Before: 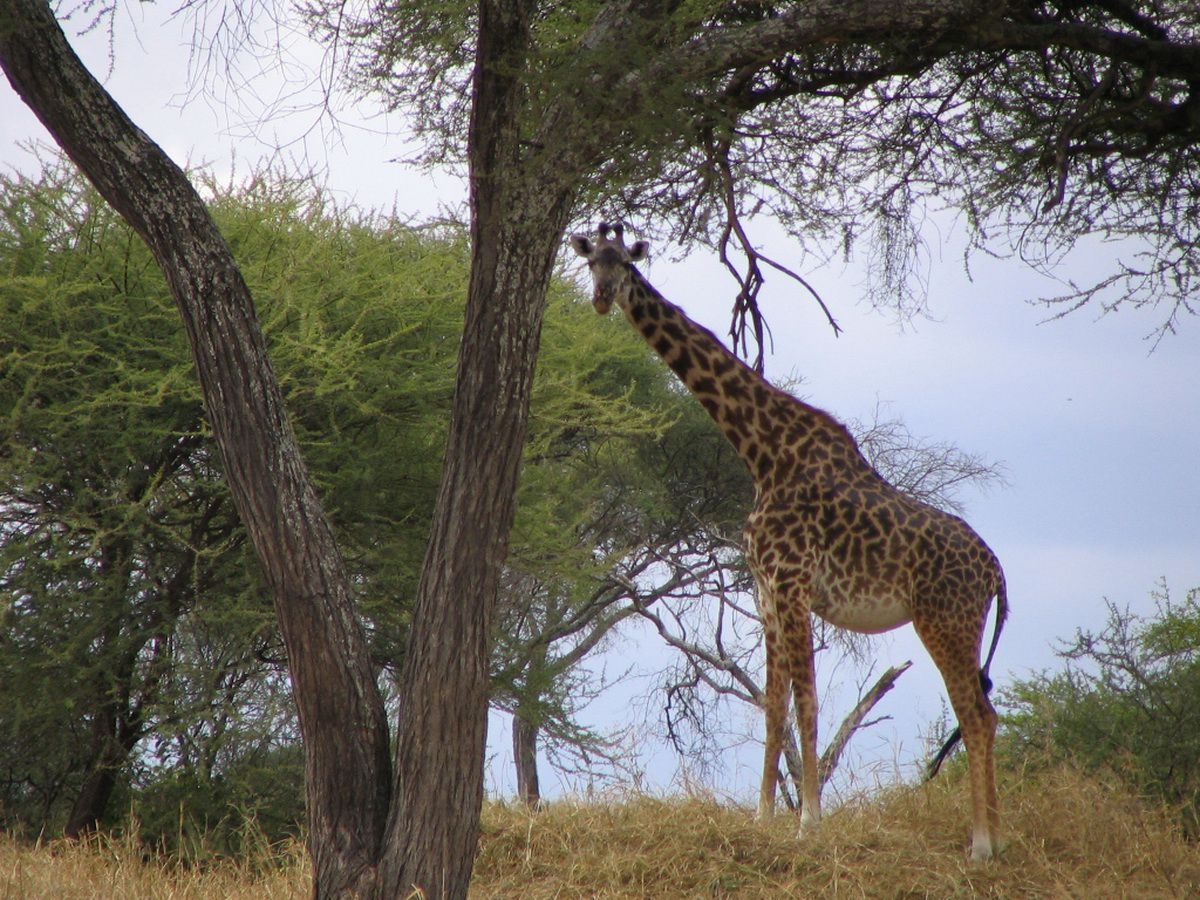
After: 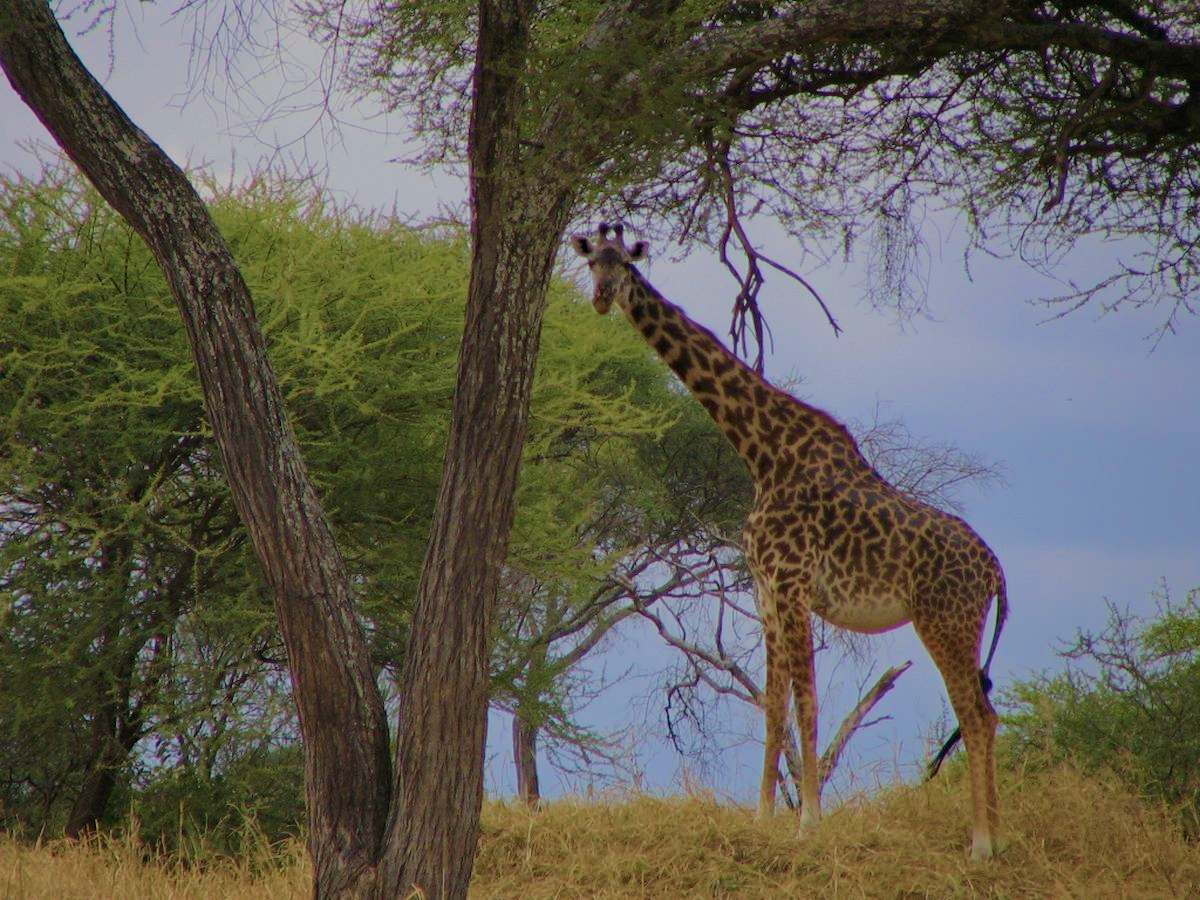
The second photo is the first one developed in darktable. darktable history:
haze removal: compatibility mode true, adaptive false
tone equalizer: -8 EV -0.013 EV, -7 EV 0.029 EV, -6 EV -0.006 EV, -5 EV 0.009 EV, -4 EV -0.032 EV, -3 EV -0.237 EV, -2 EV -0.688 EV, -1 EV -0.987 EV, +0 EV -0.97 EV, edges refinement/feathering 500, mask exposure compensation -1.57 EV, preserve details no
velvia: strength 44.62%
